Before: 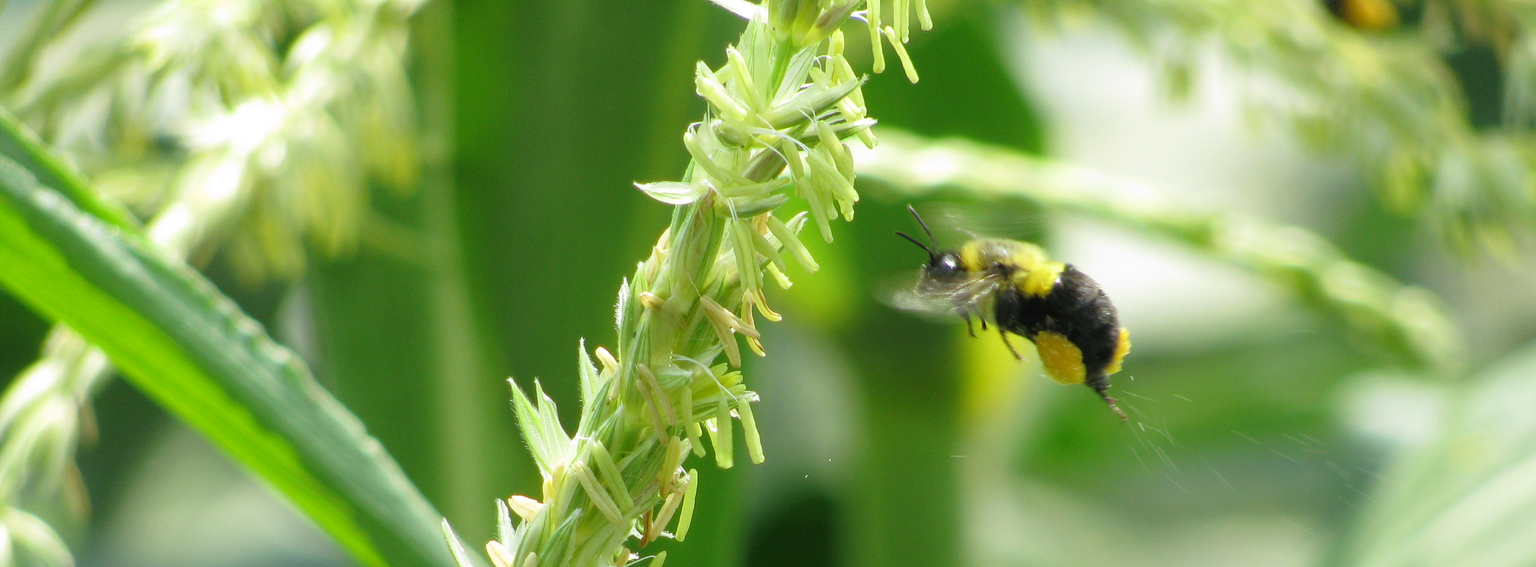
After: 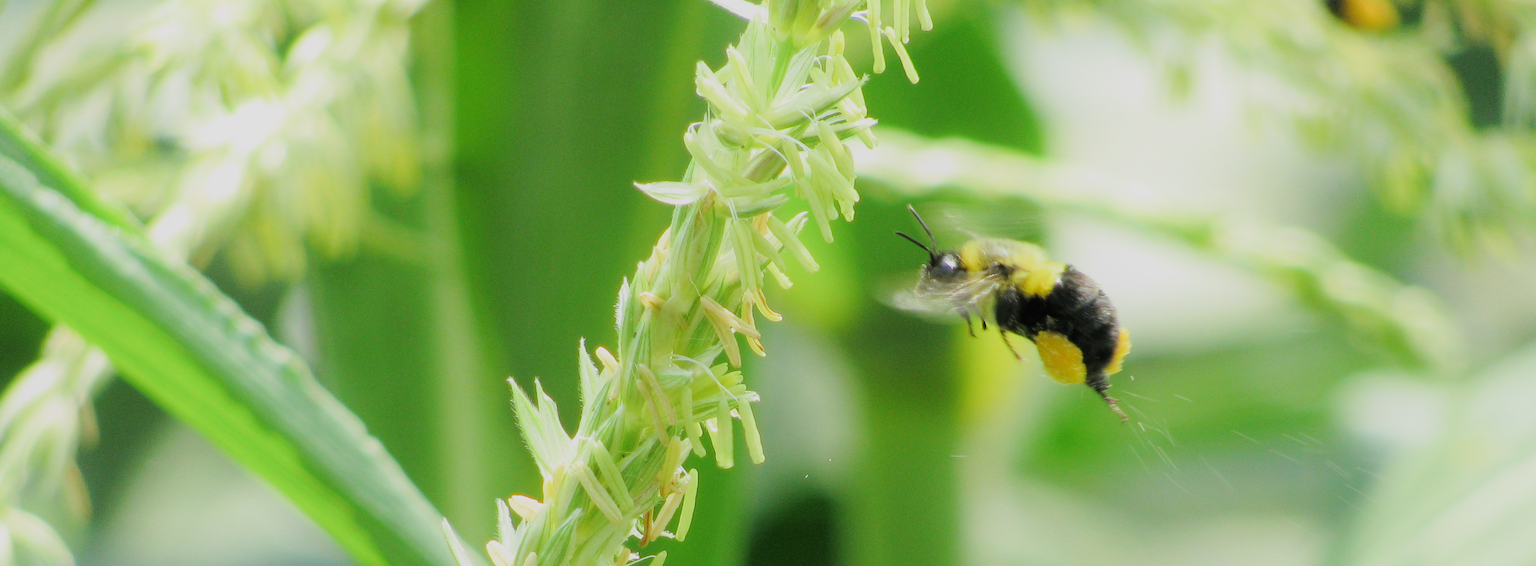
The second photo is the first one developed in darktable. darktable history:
shadows and highlights: radius 91.66, shadows -15.39, white point adjustment 0.235, highlights 31.03, compress 48.36%, soften with gaussian
exposure: black level correction 0, exposure 0.691 EV, compensate highlight preservation false
filmic rgb: black relative exposure -6.09 EV, white relative exposure 6.97 EV, hardness 2.25, contrast in shadows safe
